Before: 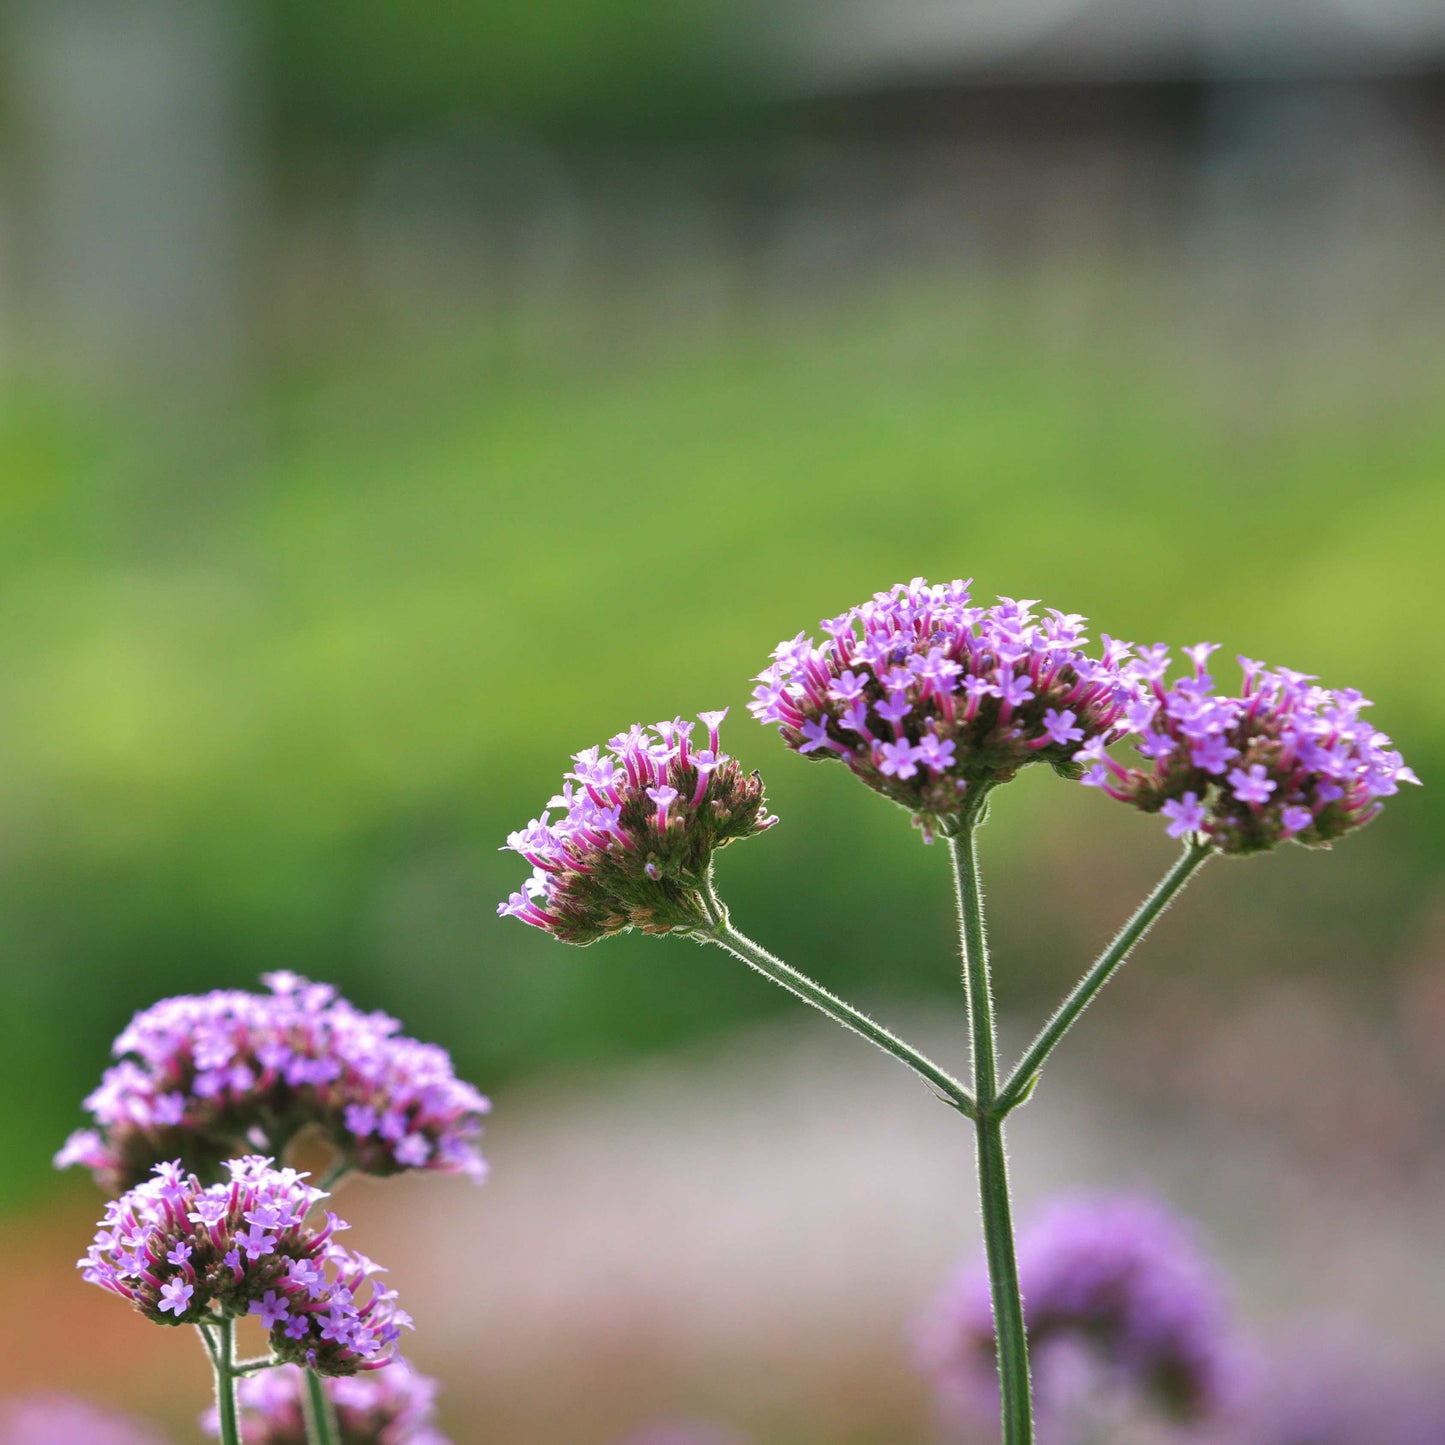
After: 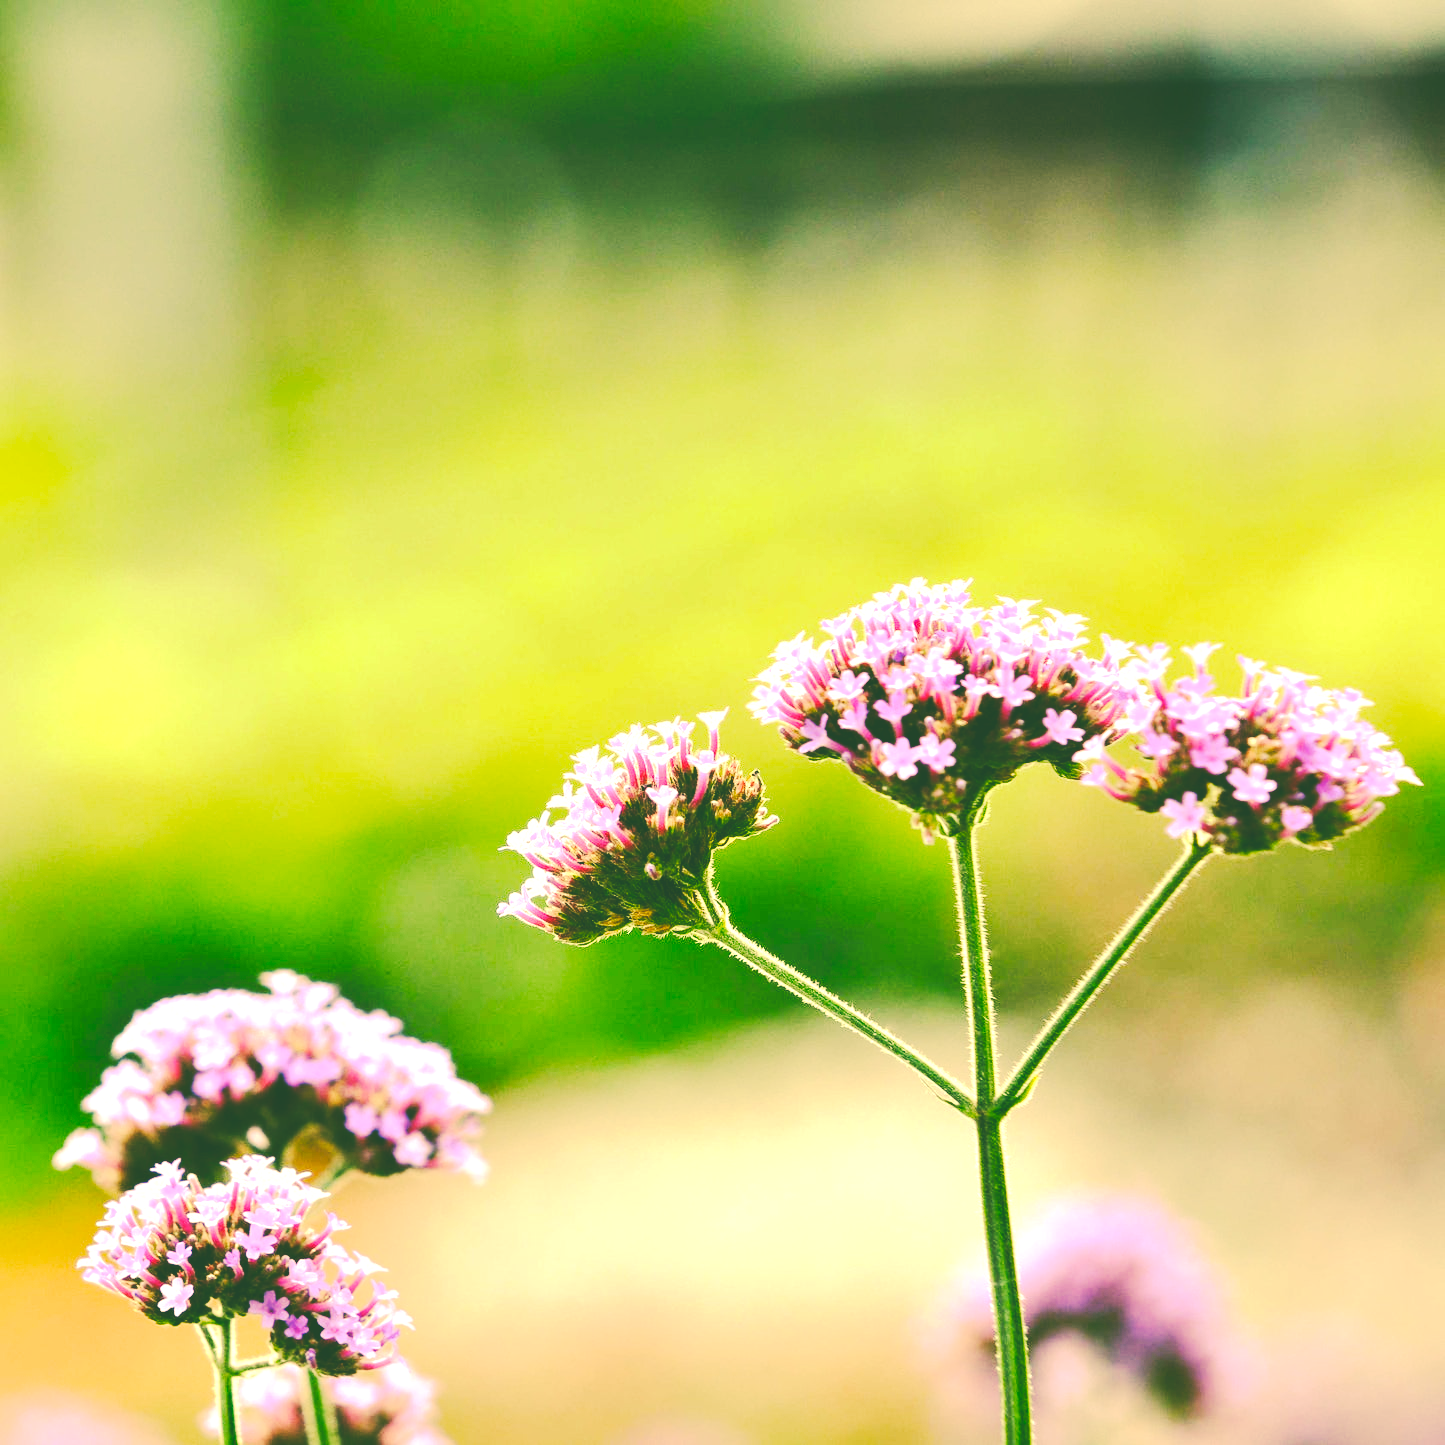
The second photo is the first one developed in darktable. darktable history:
exposure: black level correction 0, exposure 0.95 EV, compensate exposure bias true, compensate highlight preservation false
tone curve: curves: ch0 [(0, 0) (0.003, 0.26) (0.011, 0.26) (0.025, 0.26) (0.044, 0.257) (0.069, 0.257) (0.1, 0.257) (0.136, 0.255) (0.177, 0.258) (0.224, 0.272) (0.277, 0.294) (0.335, 0.346) (0.399, 0.422) (0.468, 0.536) (0.543, 0.657) (0.623, 0.757) (0.709, 0.823) (0.801, 0.872) (0.898, 0.92) (1, 1)], preserve colors none
color correction: highlights a* 5.62, highlights b* 33.57, shadows a* -25.86, shadows b* 4.02
tone equalizer: -8 EV -0.001 EV, -7 EV 0.001 EV, -6 EV -0.002 EV, -5 EV -0.003 EV, -4 EV -0.062 EV, -3 EV -0.222 EV, -2 EV -0.267 EV, -1 EV 0.105 EV, +0 EV 0.303 EV
